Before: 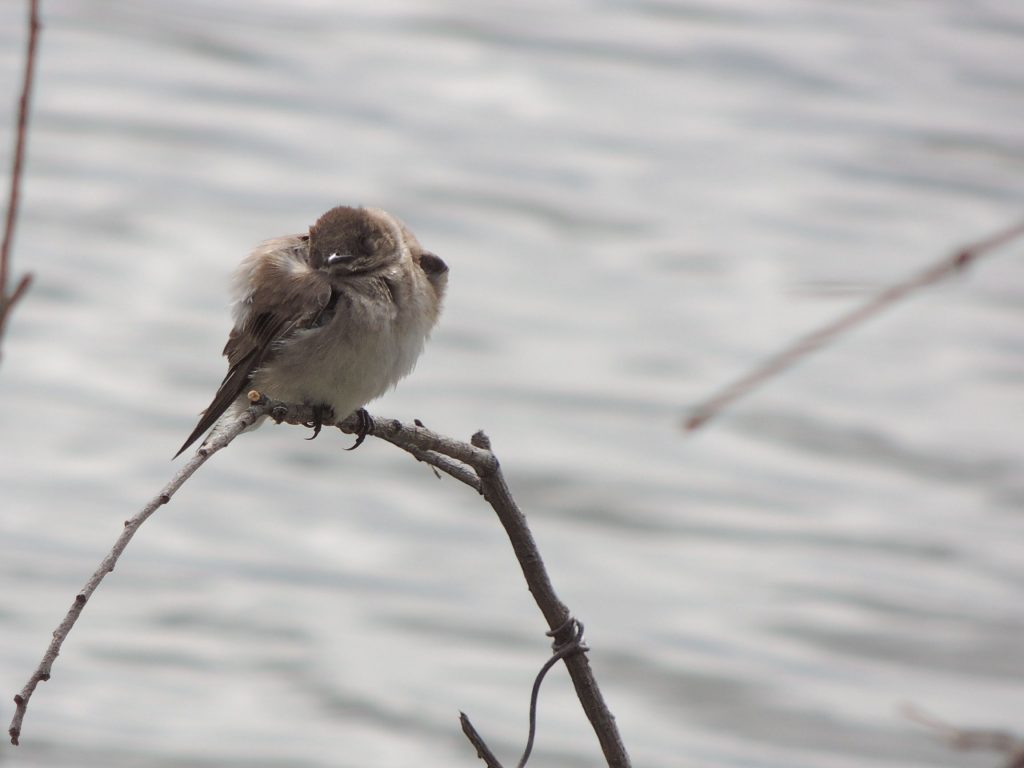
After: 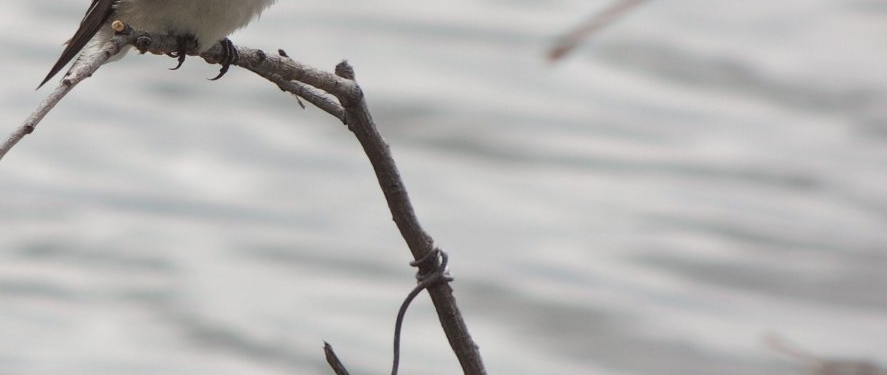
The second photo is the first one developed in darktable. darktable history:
crop and rotate: left 13.281%, top 48.181%, bottom 2.869%
